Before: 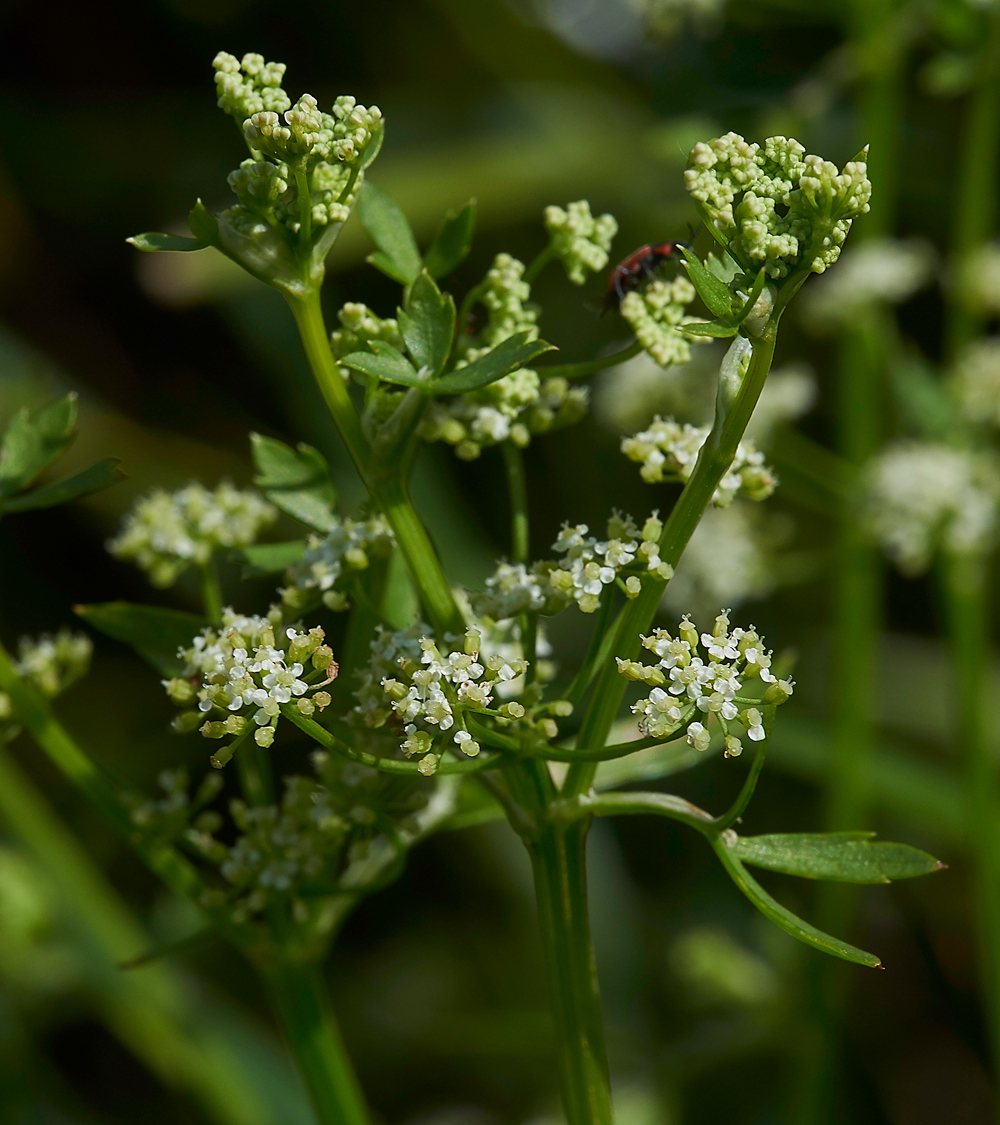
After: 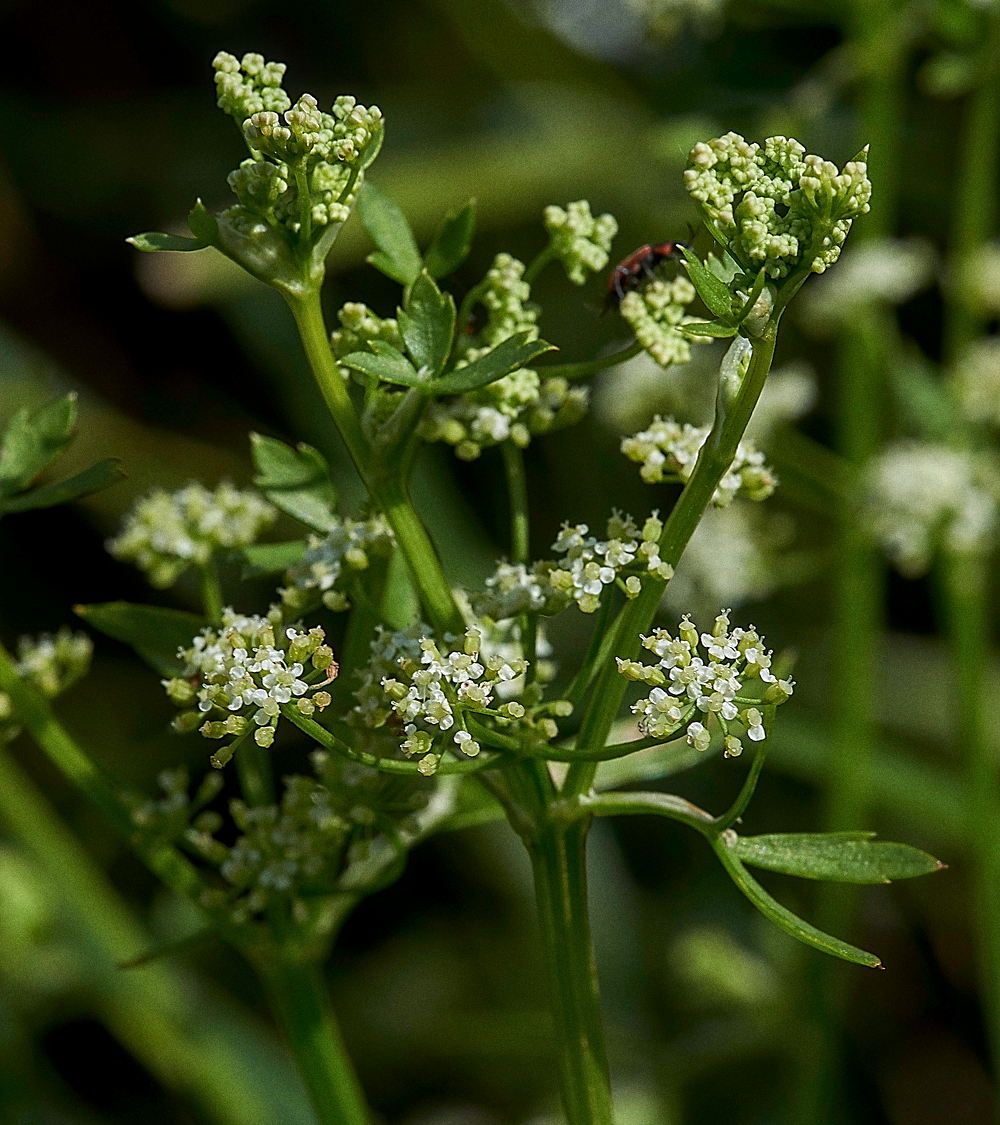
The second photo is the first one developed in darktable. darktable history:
local contrast: on, module defaults
sharpen: on, module defaults
grain: on, module defaults
